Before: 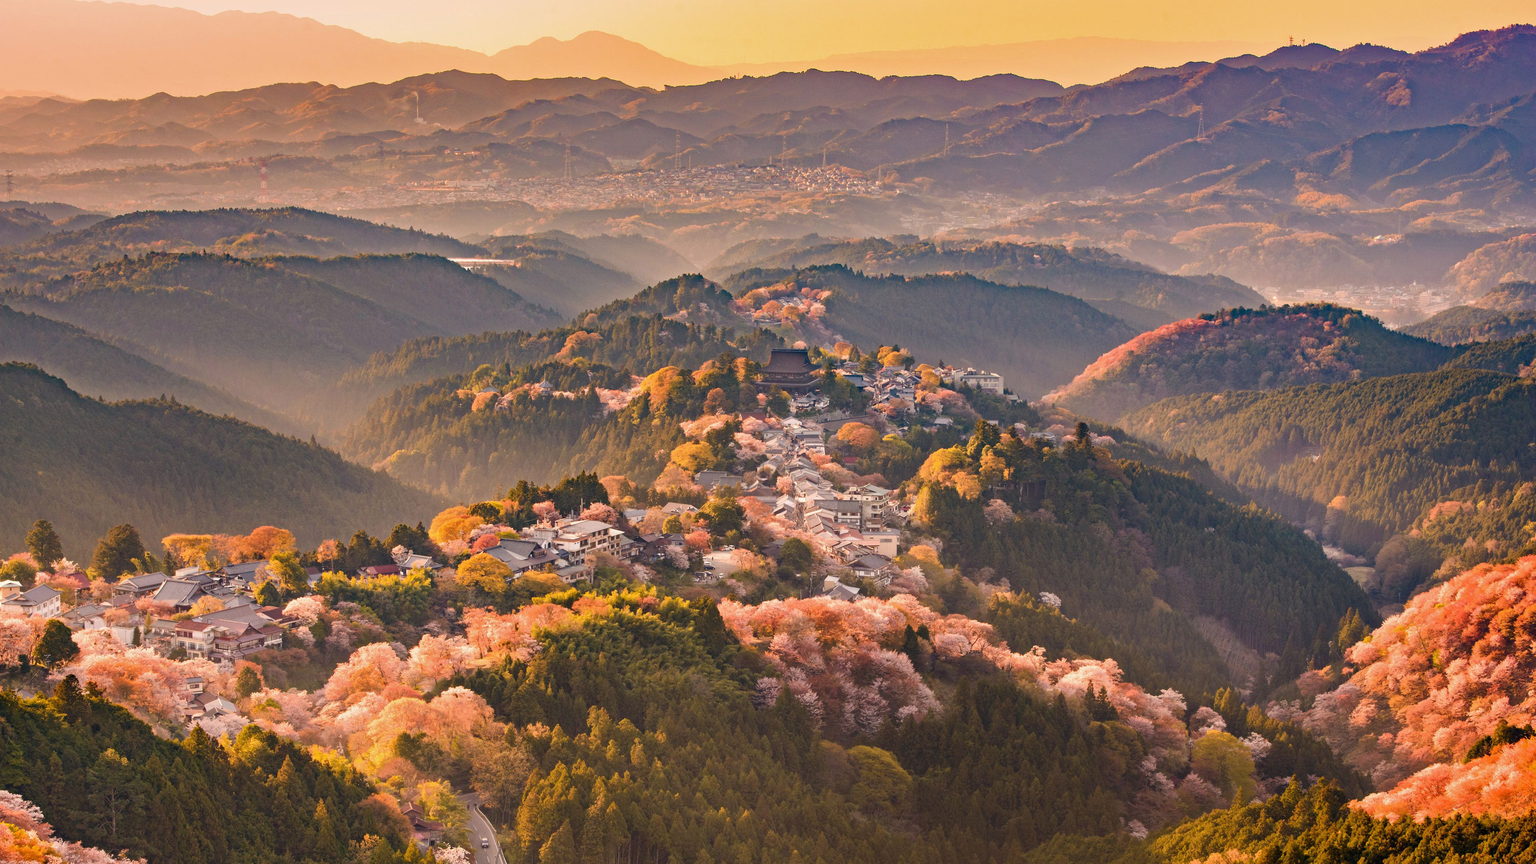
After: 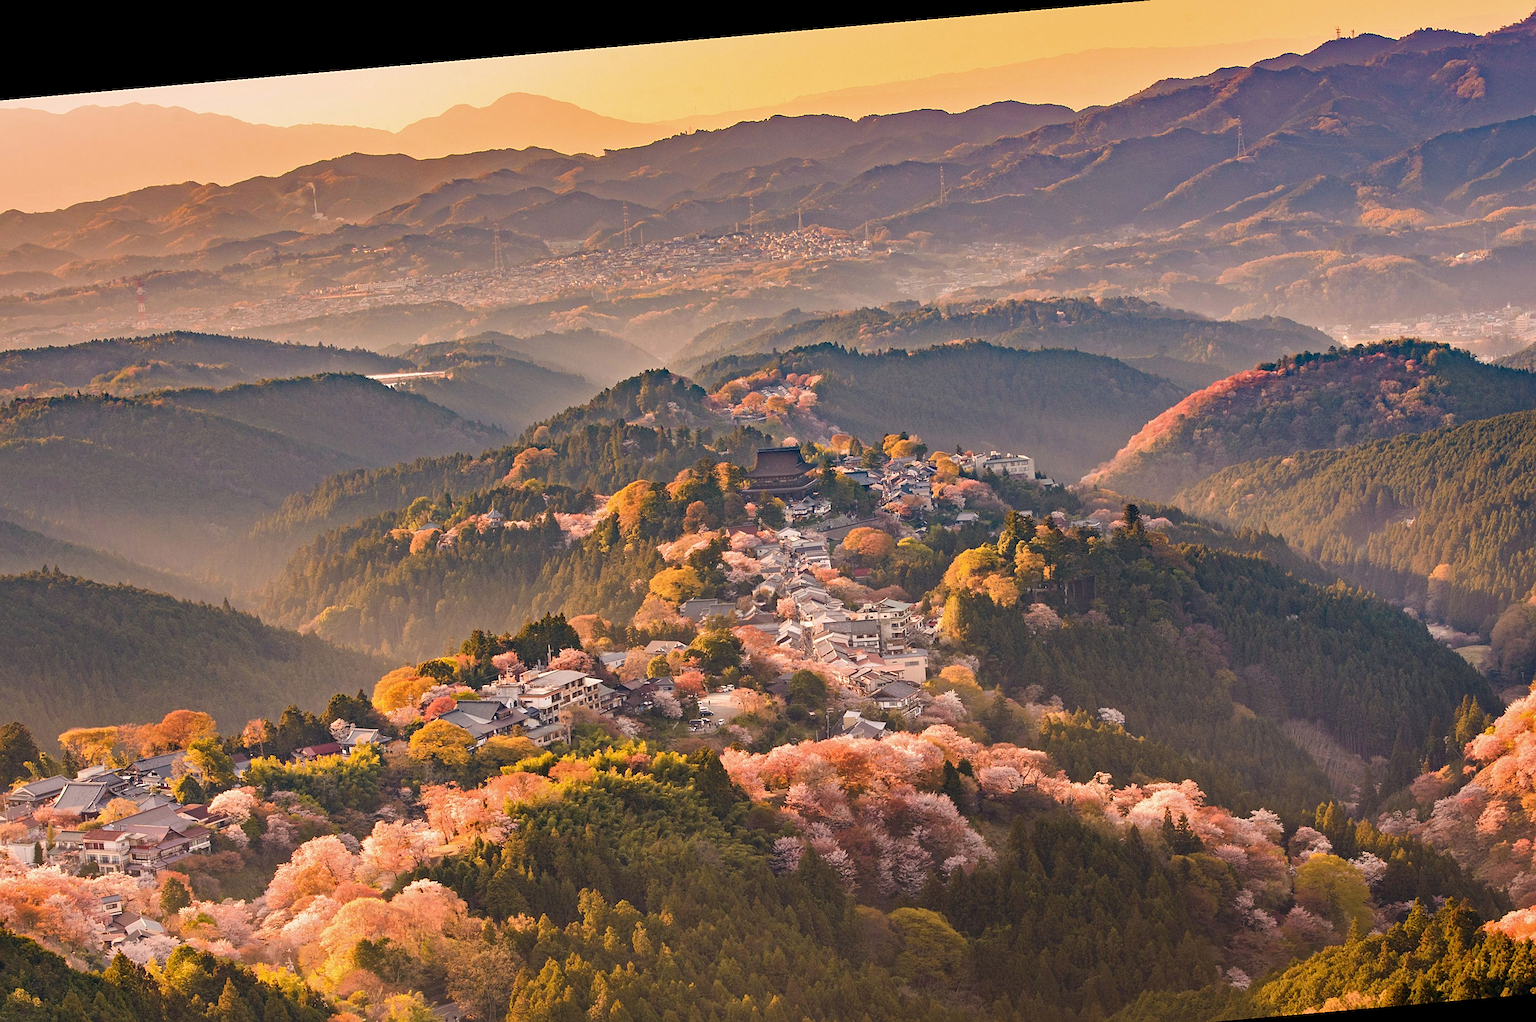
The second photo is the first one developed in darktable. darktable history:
crop: left 9.929%, top 3.475%, right 9.188%, bottom 9.529%
rotate and perspective: rotation -4.98°, automatic cropping off
tone equalizer: on, module defaults
sharpen: on, module defaults
